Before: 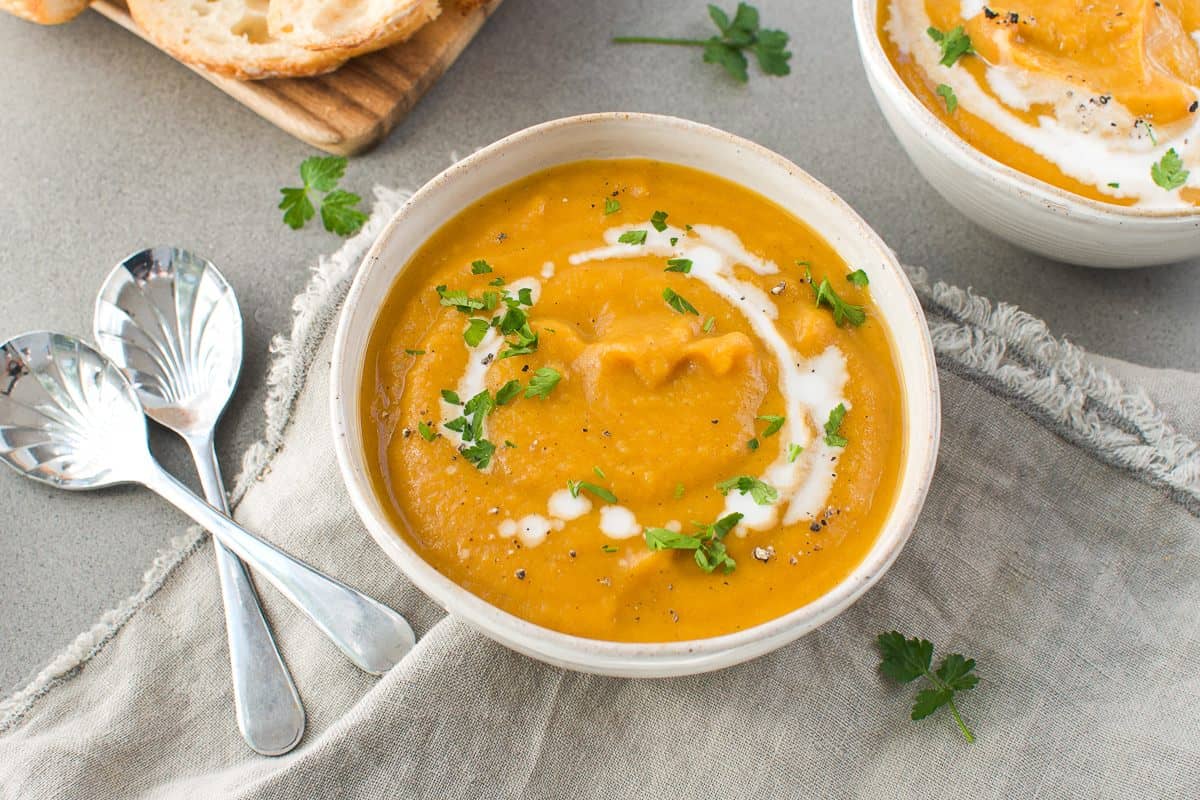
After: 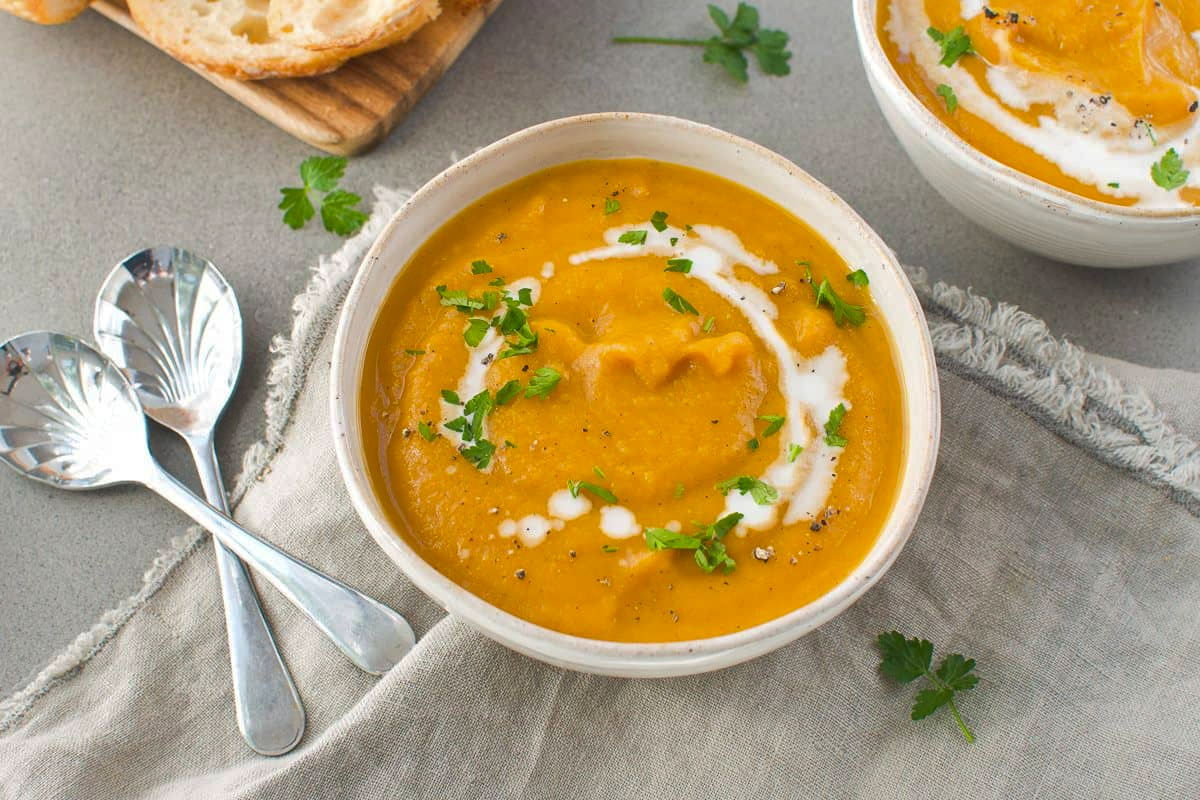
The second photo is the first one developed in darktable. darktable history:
shadows and highlights: on, module defaults
color balance rgb: global vibrance 20%
